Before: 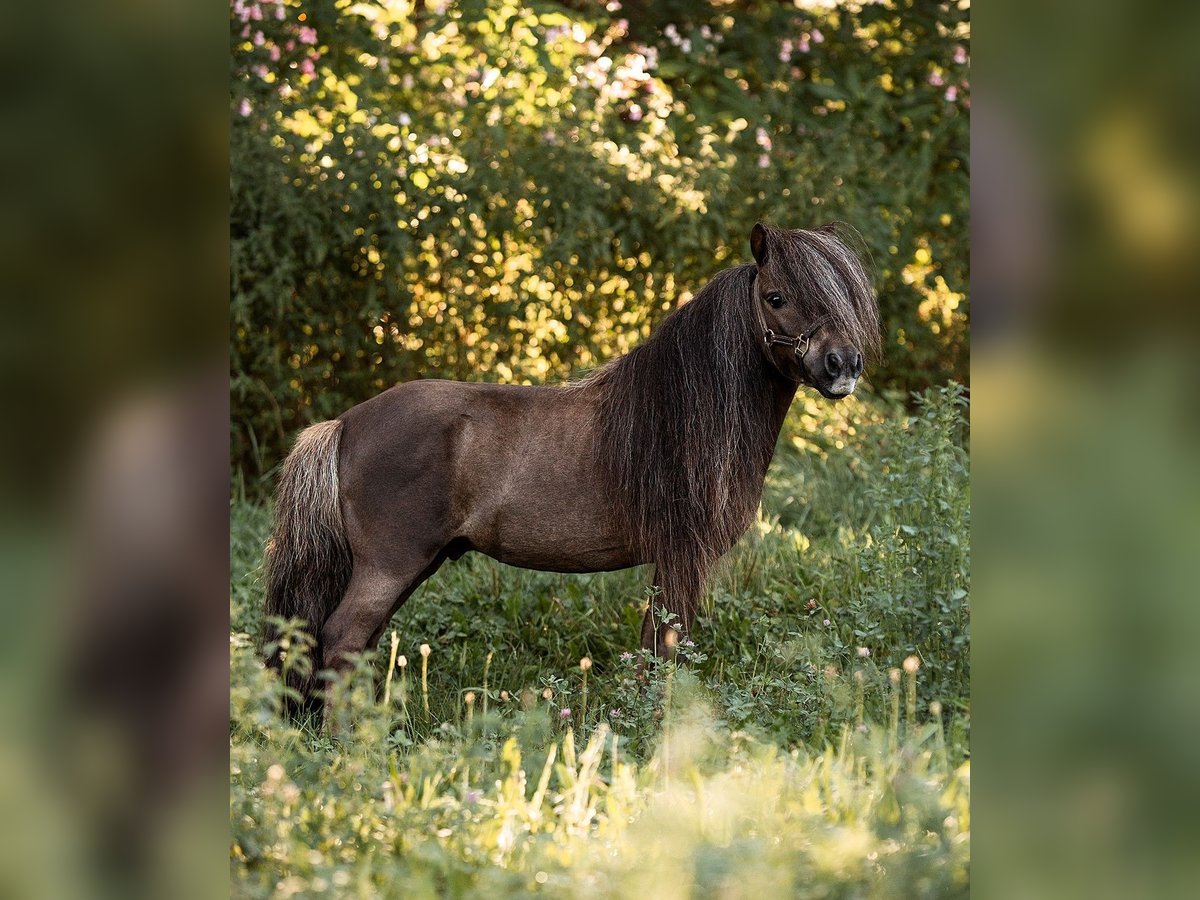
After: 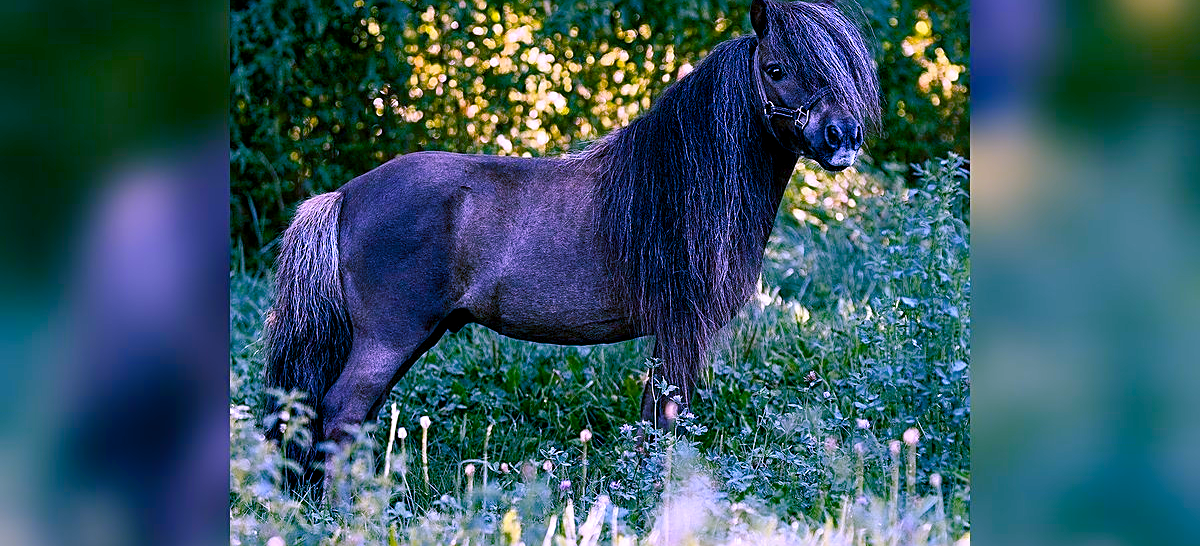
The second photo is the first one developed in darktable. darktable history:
sharpen: on, module defaults
white balance: red 0.98, blue 1.61
shadows and highlights: radius 337.17, shadows 29.01, soften with gaussian
color balance rgb: shadows lift › luminance -28.76%, shadows lift › chroma 10%, shadows lift › hue 230°, power › chroma 0.5%, power › hue 215°, highlights gain › luminance 7.14%, highlights gain › chroma 1%, highlights gain › hue 50°, global offset › luminance -0.29%, global offset › hue 260°, perceptual saturation grading › global saturation 20%, perceptual saturation grading › highlights -13.92%, perceptual saturation grading › shadows 50%
color balance: output saturation 120%
crop and rotate: top 25.357%, bottom 13.942%
